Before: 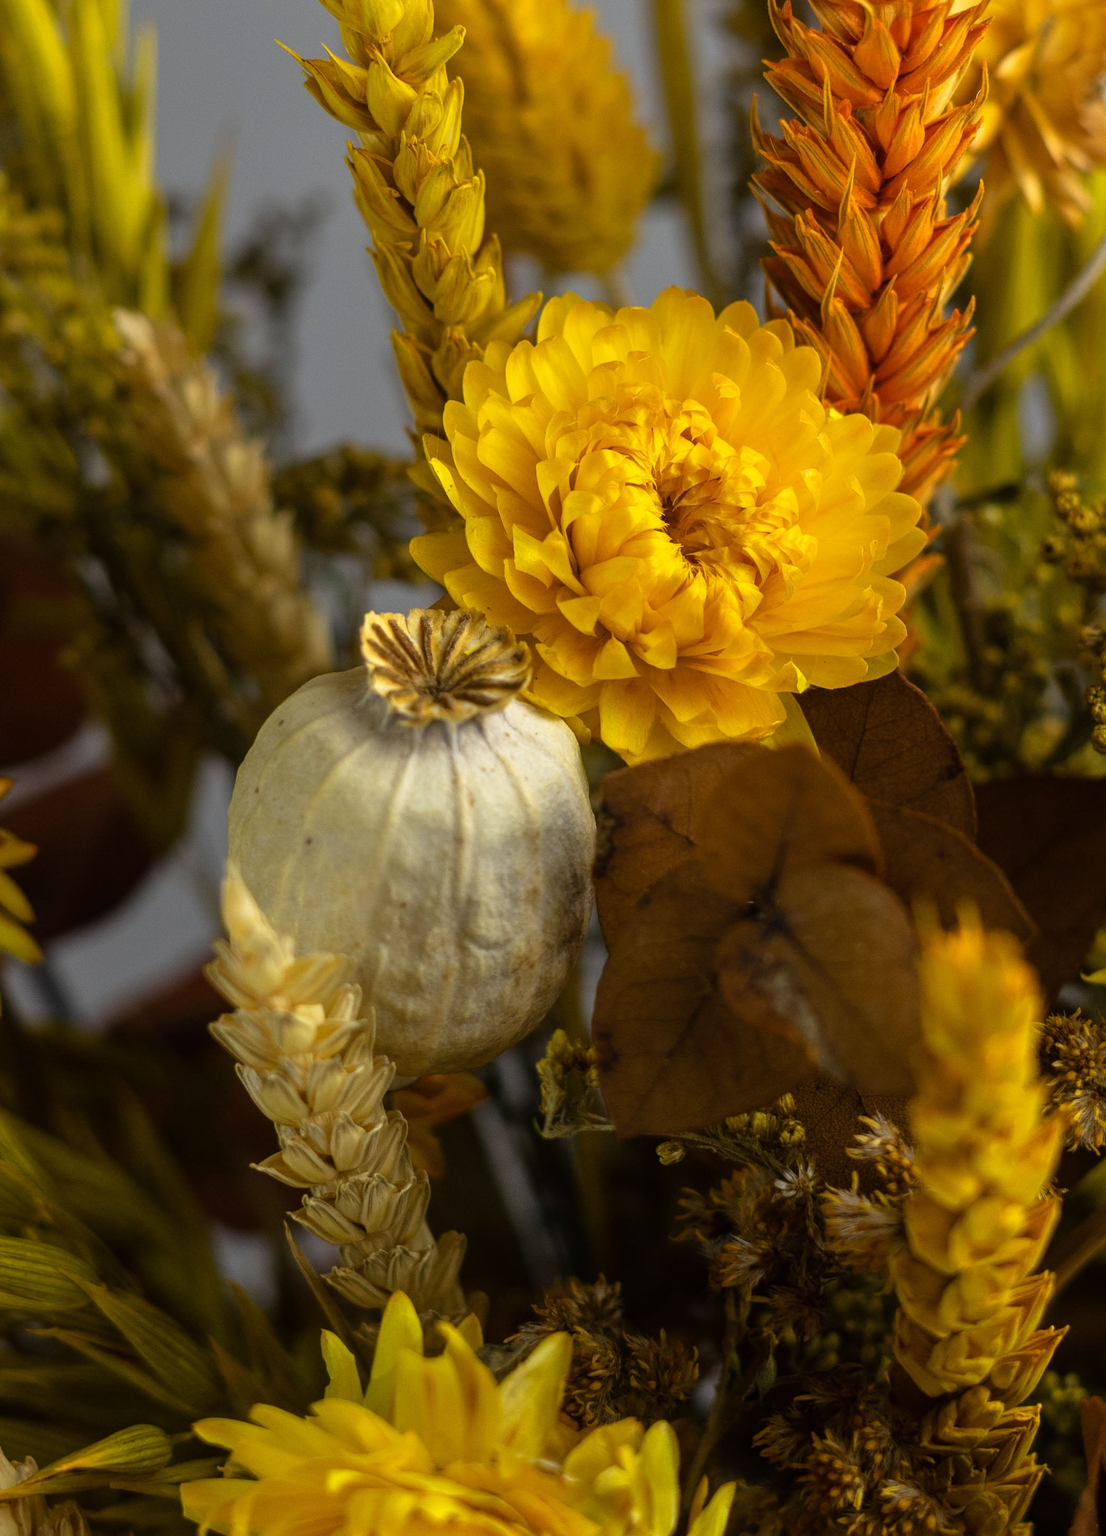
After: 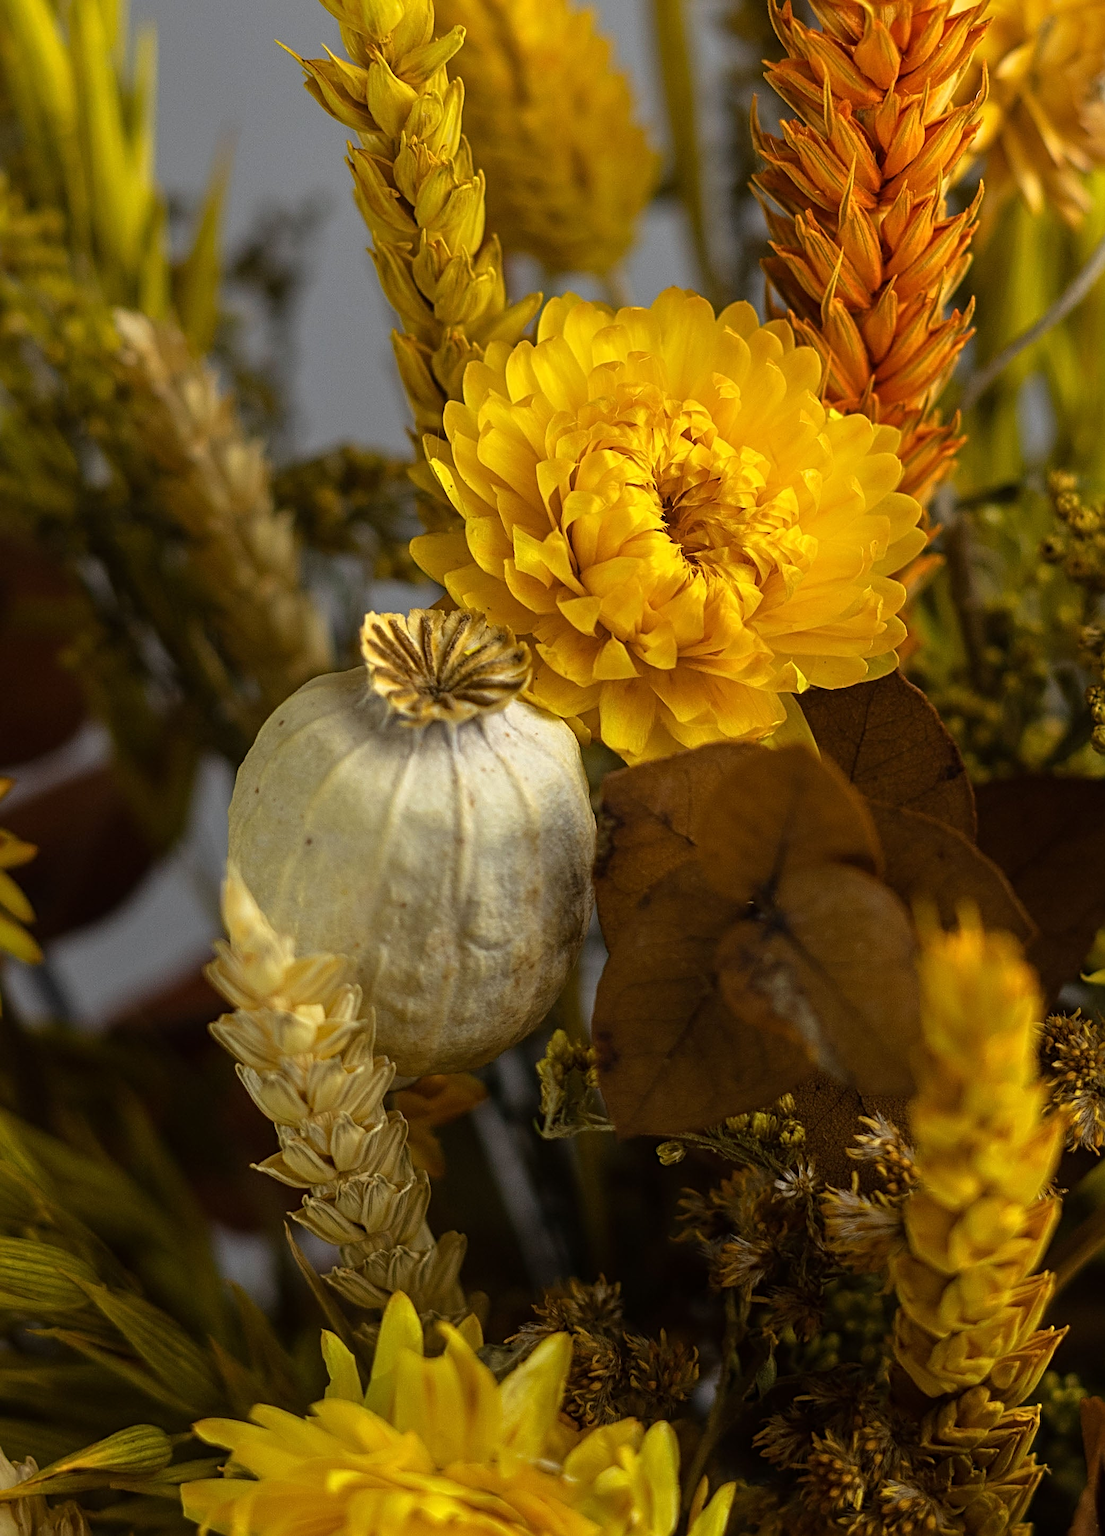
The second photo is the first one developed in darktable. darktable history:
sharpen: radius 3.983
